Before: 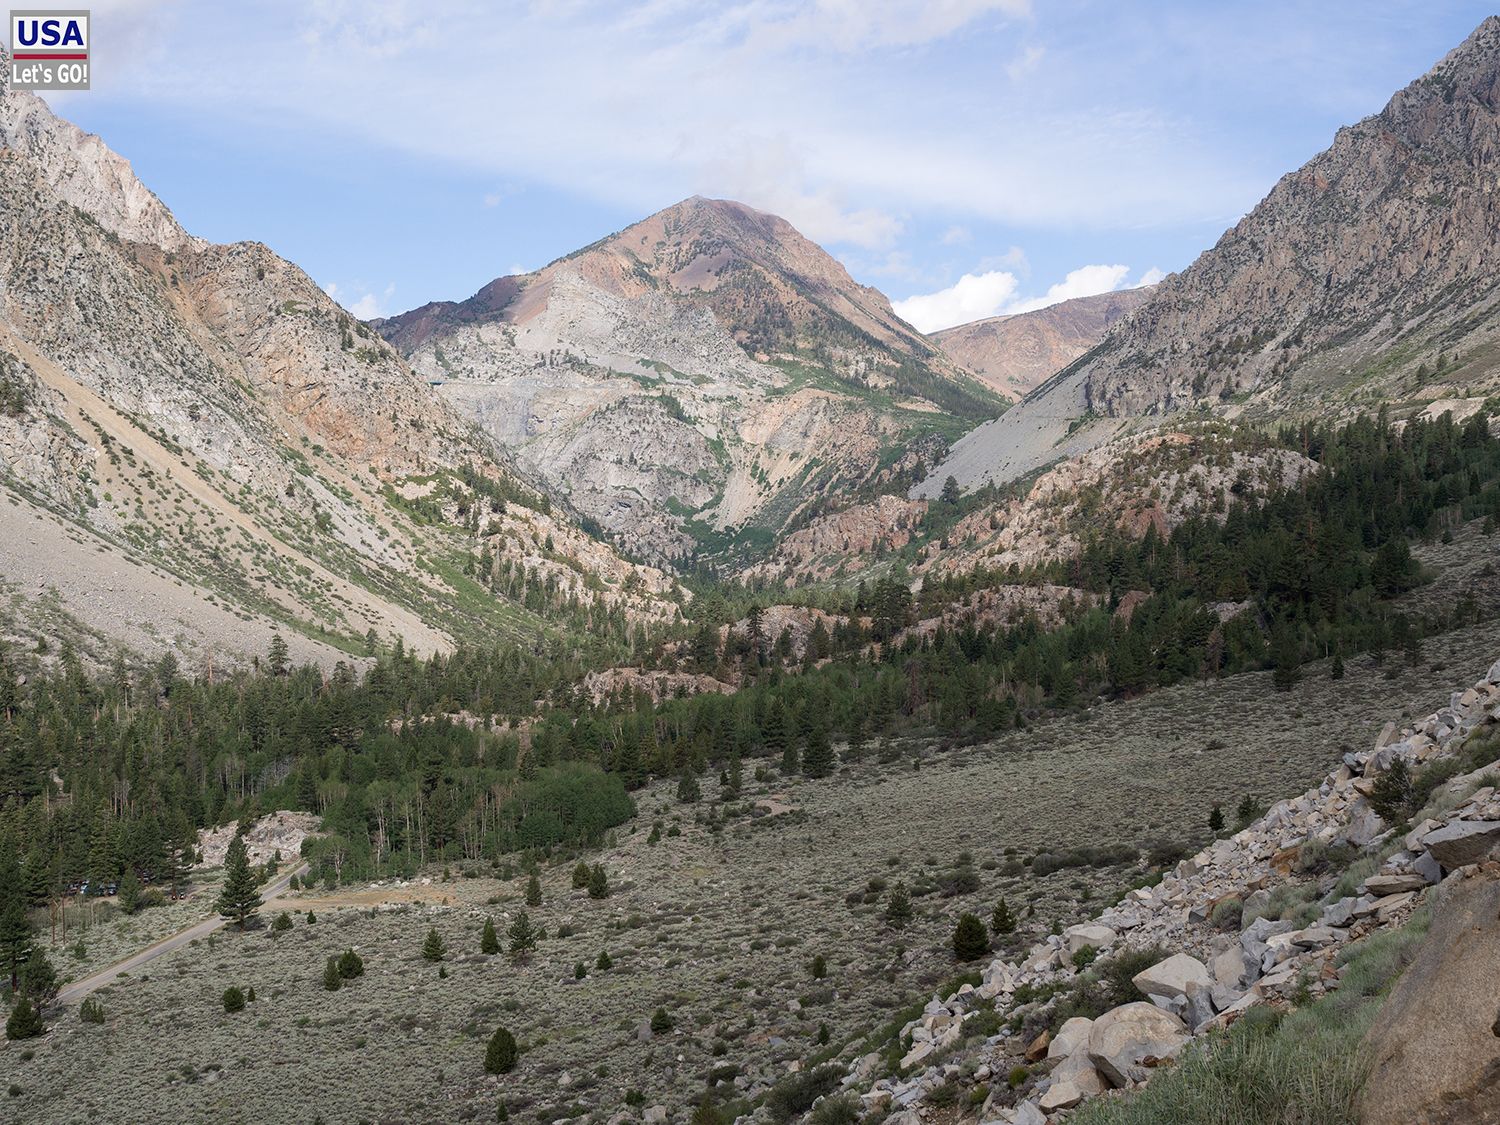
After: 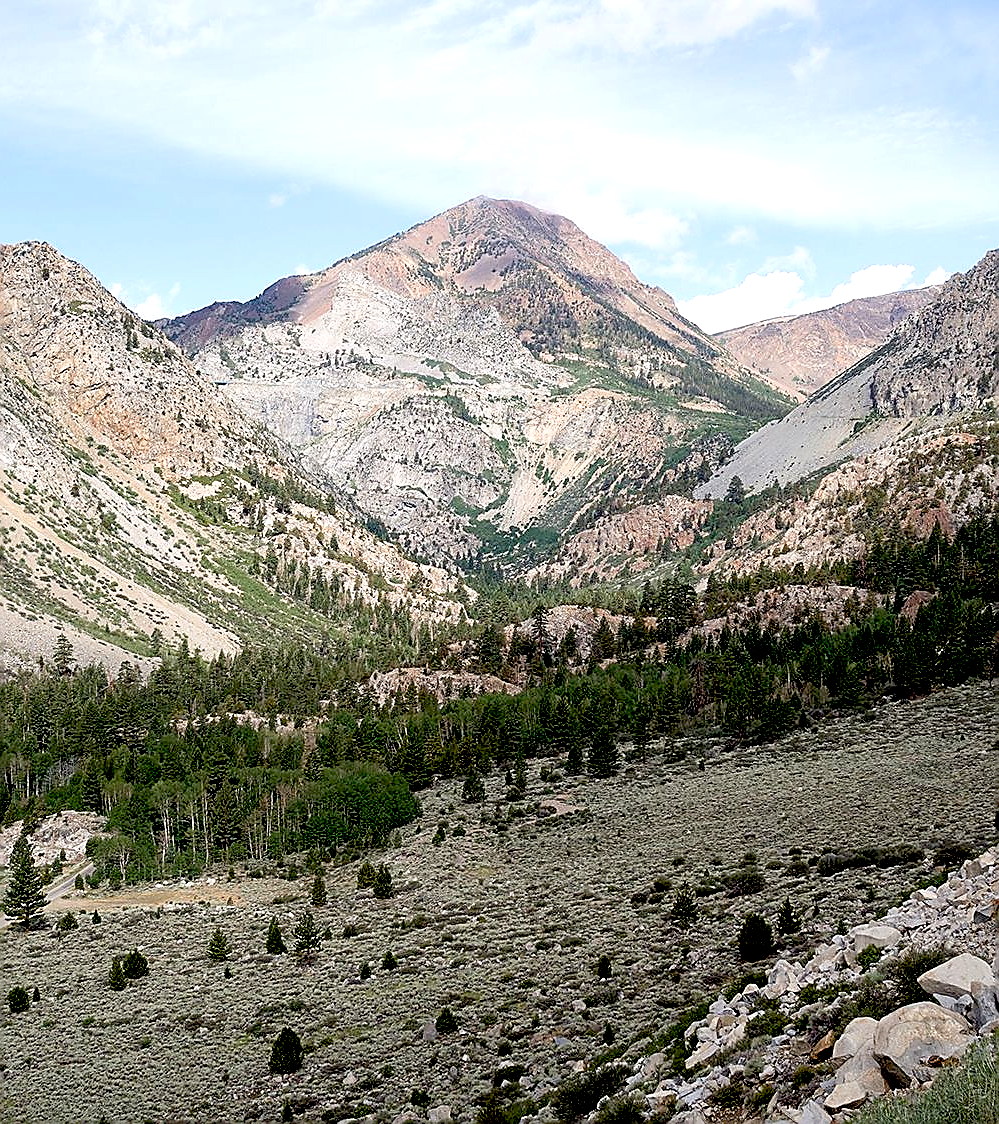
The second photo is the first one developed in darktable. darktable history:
sharpen: radius 1.422, amount 1.249, threshold 0.849
crop and rotate: left 14.391%, right 18.97%
levels: levels [0, 0.476, 0.951]
exposure: black level correction 0.032, exposure 0.329 EV, compensate highlight preservation false
